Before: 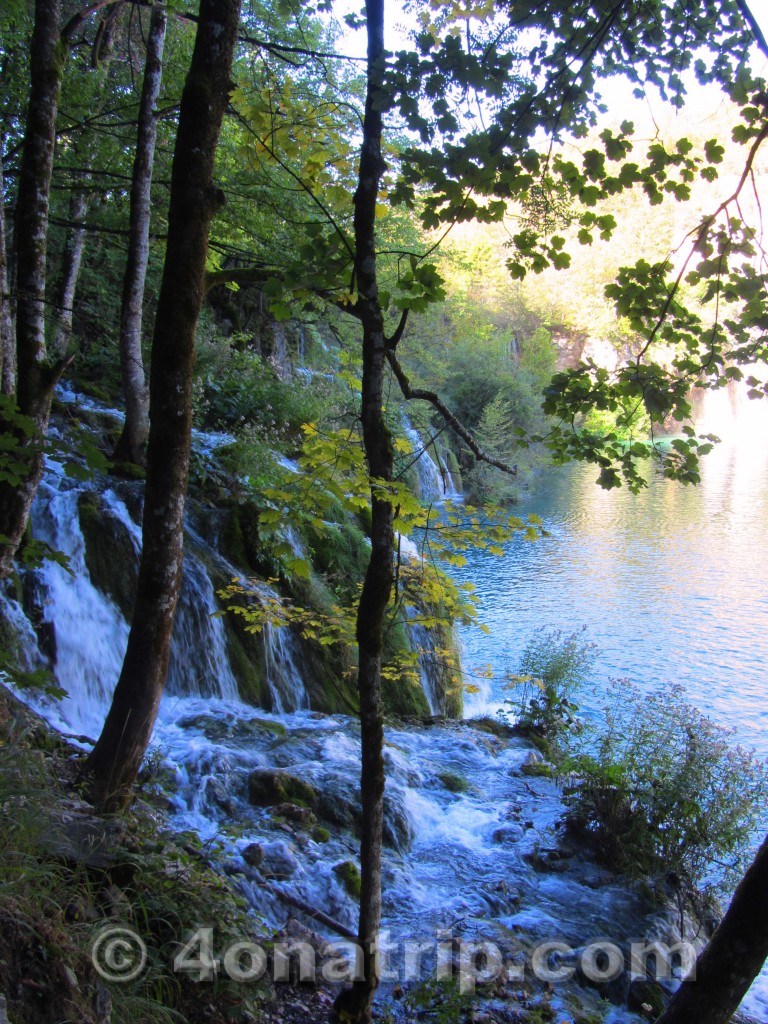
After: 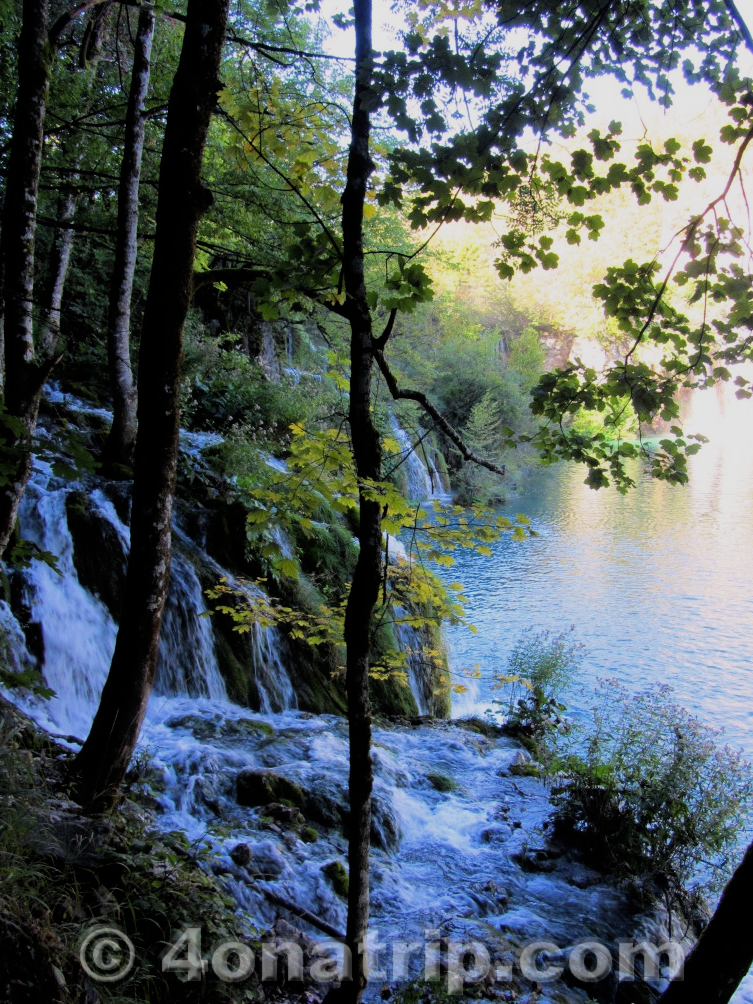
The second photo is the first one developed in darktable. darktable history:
filmic rgb: black relative exposure -7.73 EV, white relative exposure 4.43 EV, hardness 3.75, latitude 49.92%, contrast 1.101
crop: left 1.649%, right 0.286%, bottom 1.933%
